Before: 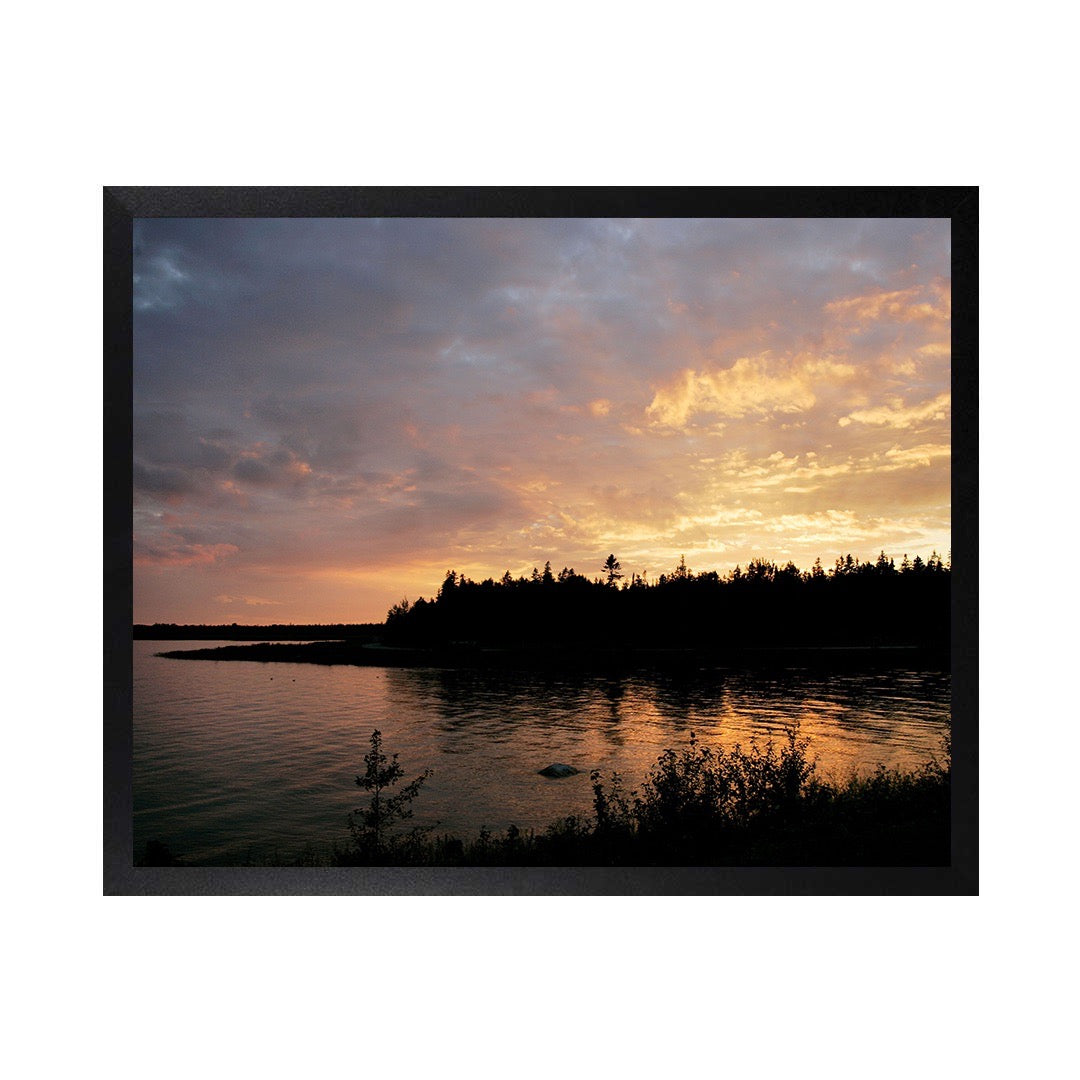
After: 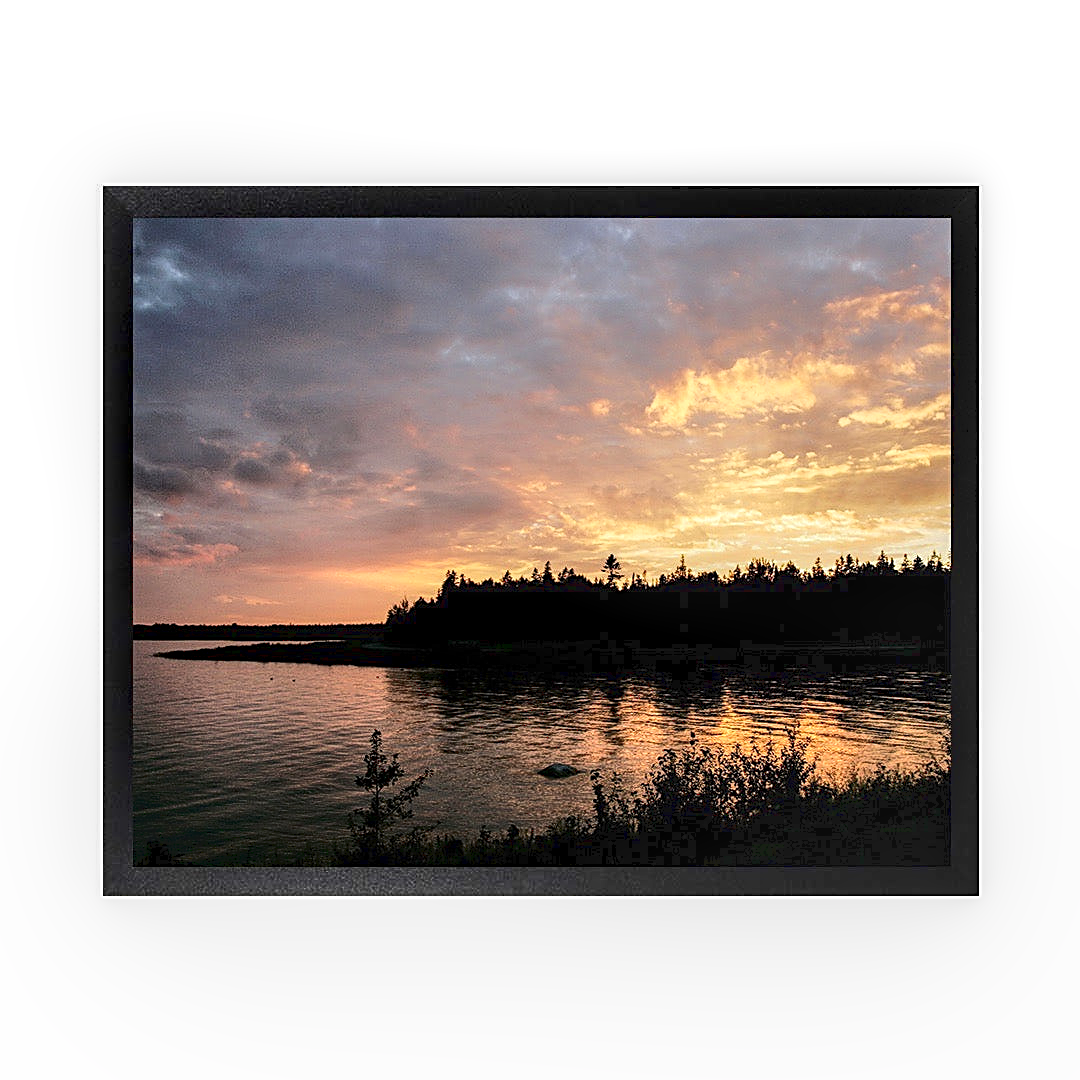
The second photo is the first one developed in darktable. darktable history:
sharpen: on, module defaults
tone curve: curves: ch0 [(0, 0) (0.003, 0.031) (0.011, 0.041) (0.025, 0.054) (0.044, 0.06) (0.069, 0.083) (0.1, 0.108) (0.136, 0.135) (0.177, 0.179) (0.224, 0.231) (0.277, 0.294) (0.335, 0.378) (0.399, 0.463) (0.468, 0.552) (0.543, 0.627) (0.623, 0.694) (0.709, 0.776) (0.801, 0.849) (0.898, 0.905) (1, 1)]
local contrast: detail 161%
